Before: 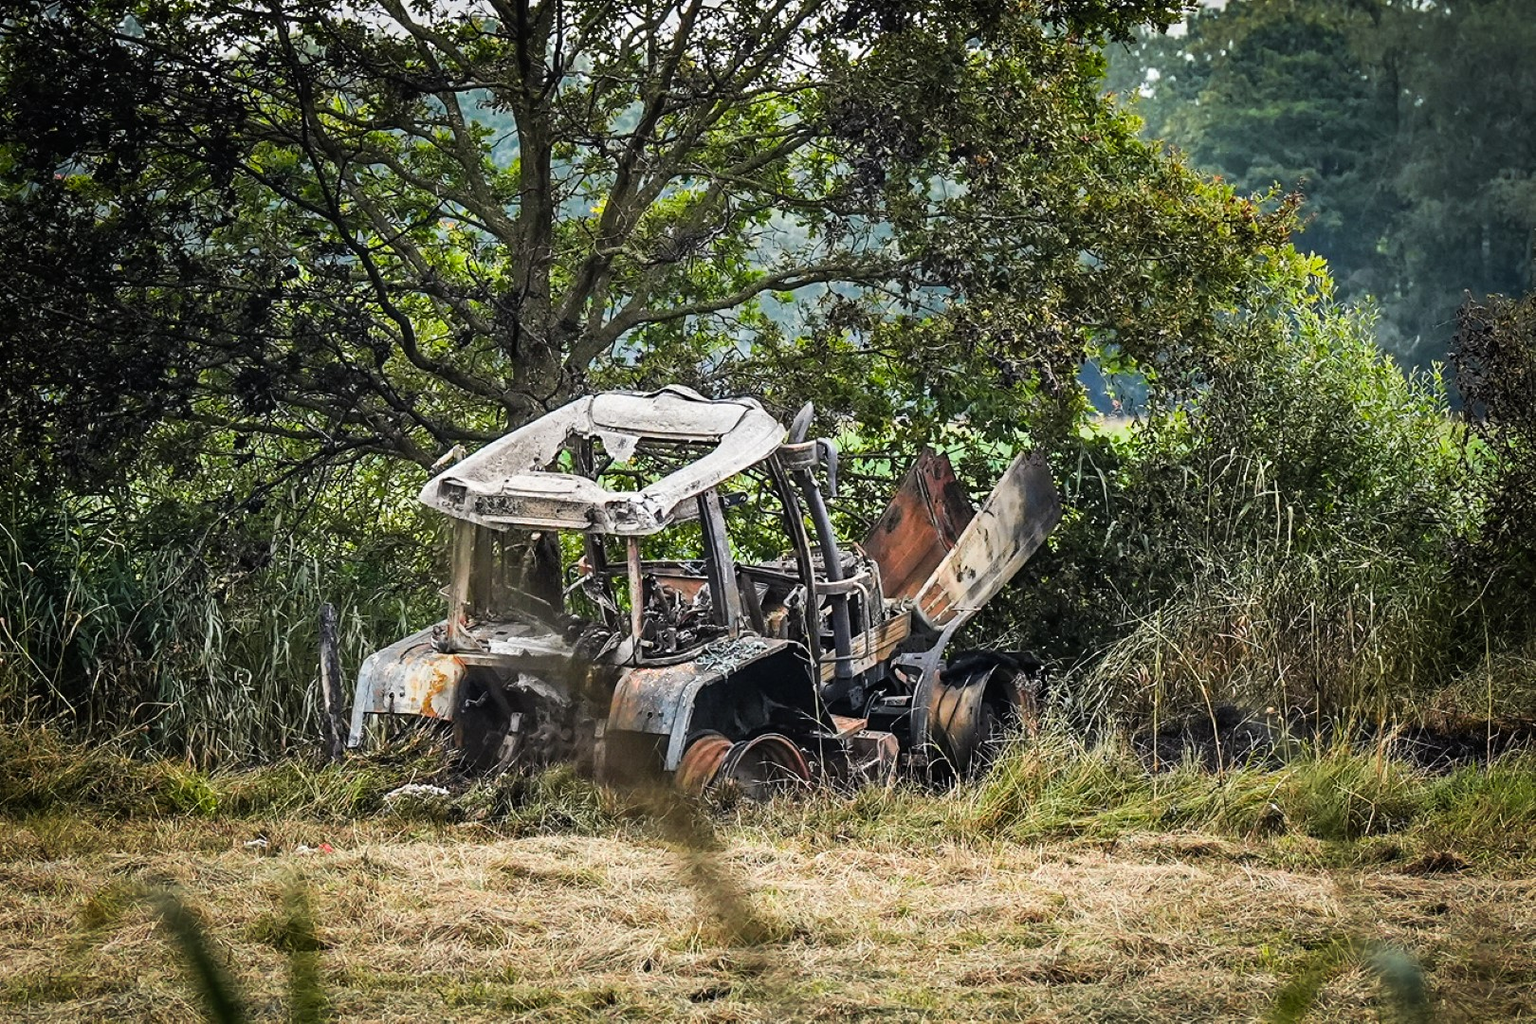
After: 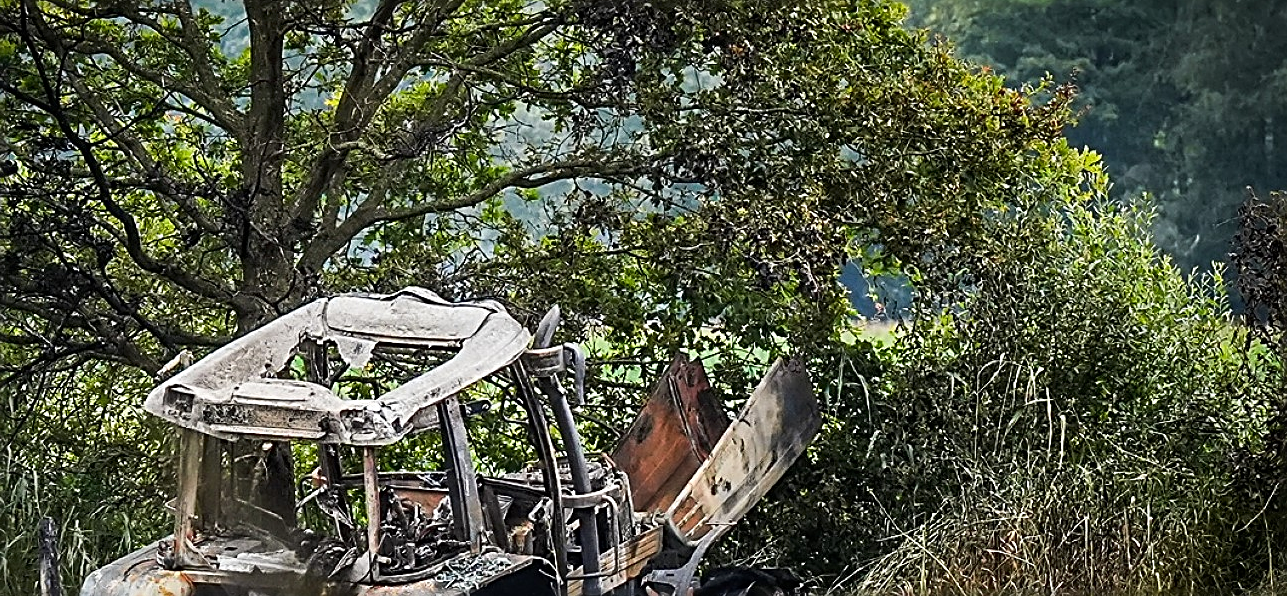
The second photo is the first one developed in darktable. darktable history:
crop: left 18.414%, top 11.089%, right 2.09%, bottom 33.636%
sharpen: radius 2.589, amount 0.699
contrast brightness saturation: contrast 0.027, brightness -0.039
exposure: exposure -0.111 EV, compensate highlight preservation false
